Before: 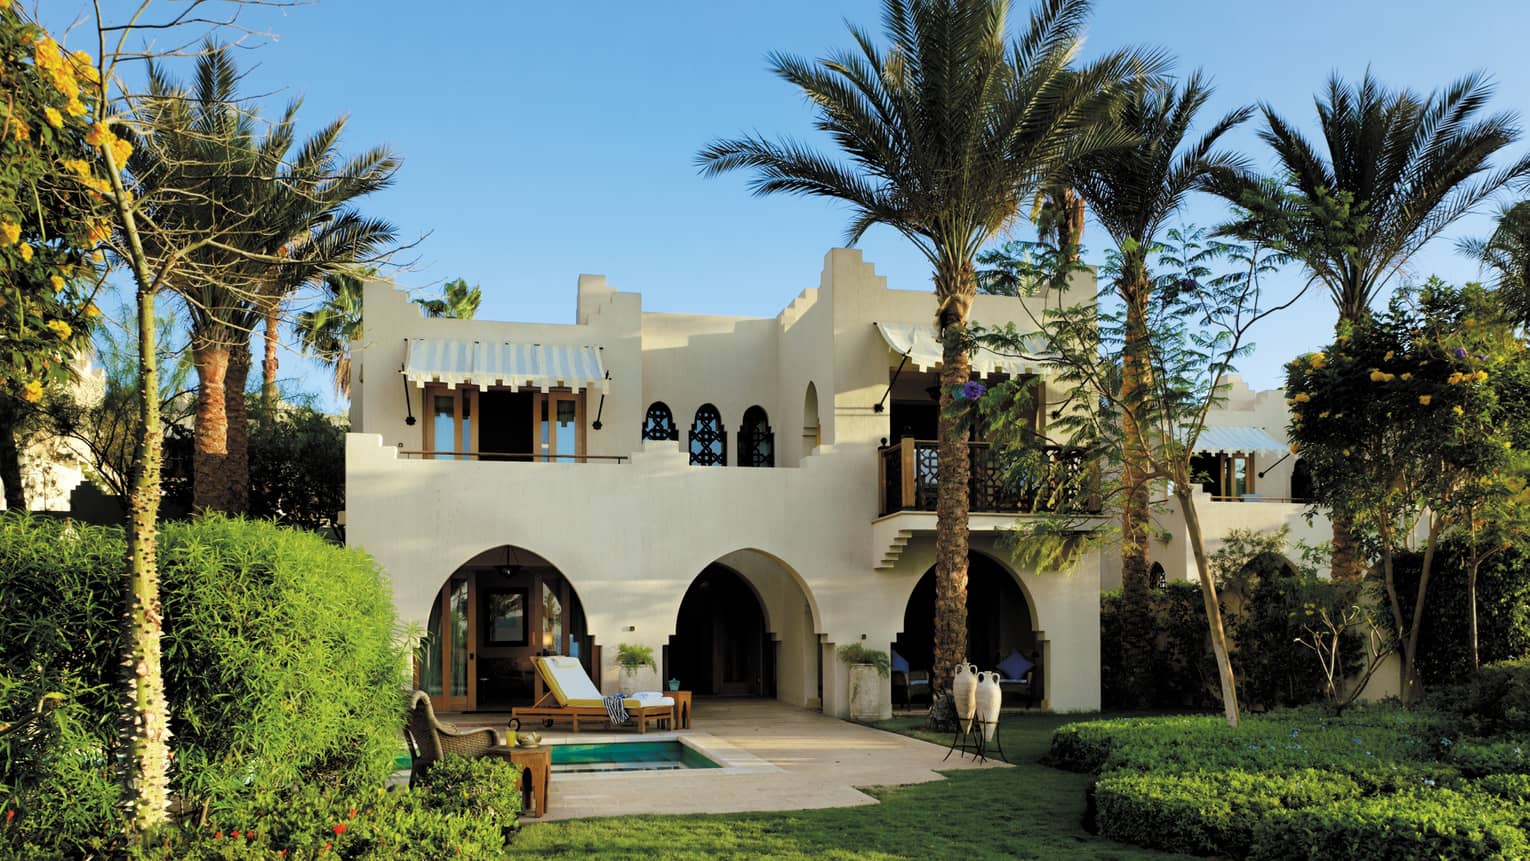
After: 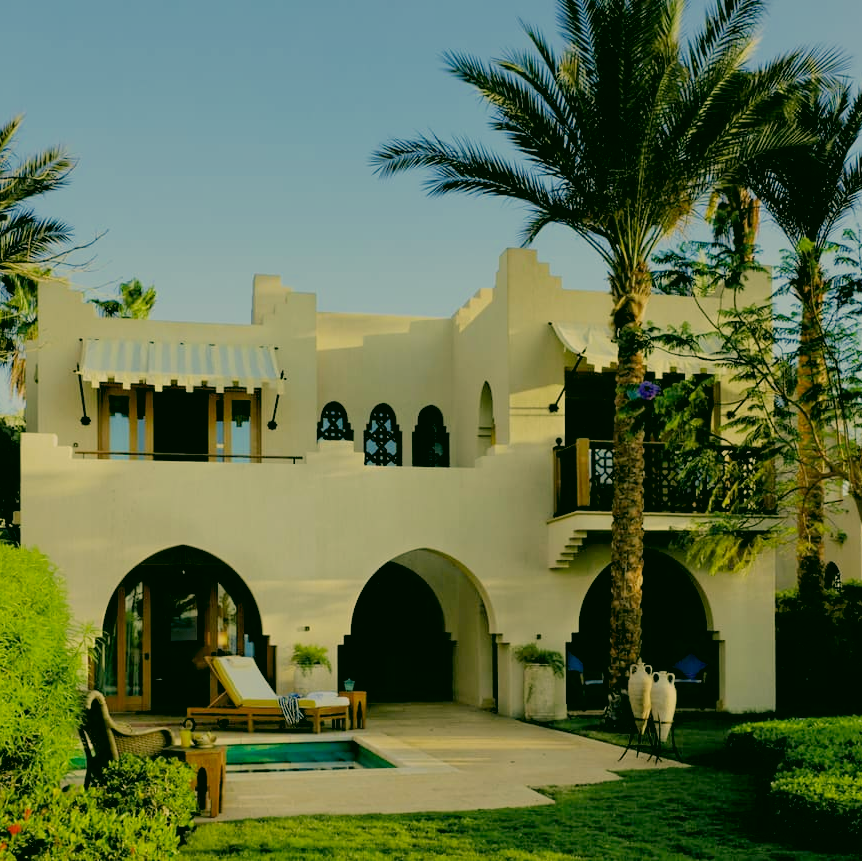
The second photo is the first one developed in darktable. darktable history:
exposure: black level correction 0.016, exposure -0.009 EV, compensate highlight preservation false
filmic rgb: black relative exposure -8.77 EV, white relative exposure 4.98 EV, target black luminance 0%, hardness 3.77, latitude 65.99%, contrast 0.83, shadows ↔ highlights balance 19.96%, color science v4 (2020)
crop: left 21.281%, right 22.326%
color correction: highlights a* 5.06, highlights b* 24.57, shadows a* -15.88, shadows b* 3.76
